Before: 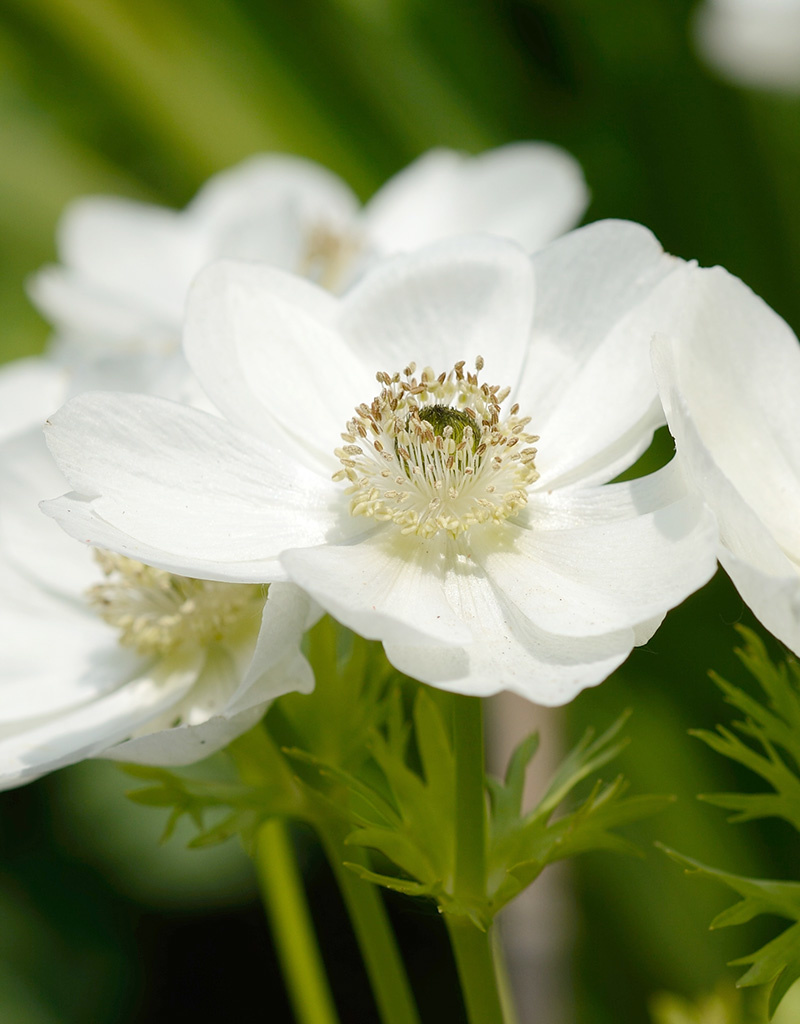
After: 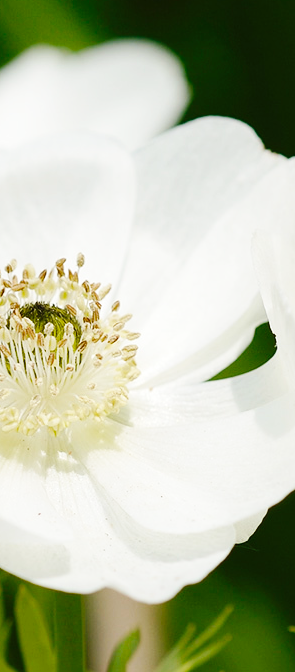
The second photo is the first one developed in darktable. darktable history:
base curve: curves: ch0 [(0, 0) (0.036, 0.025) (0.121, 0.166) (0.206, 0.329) (0.605, 0.79) (1, 1)], preserve colors none
crop and rotate: left 49.936%, top 10.094%, right 13.136%, bottom 24.256%
